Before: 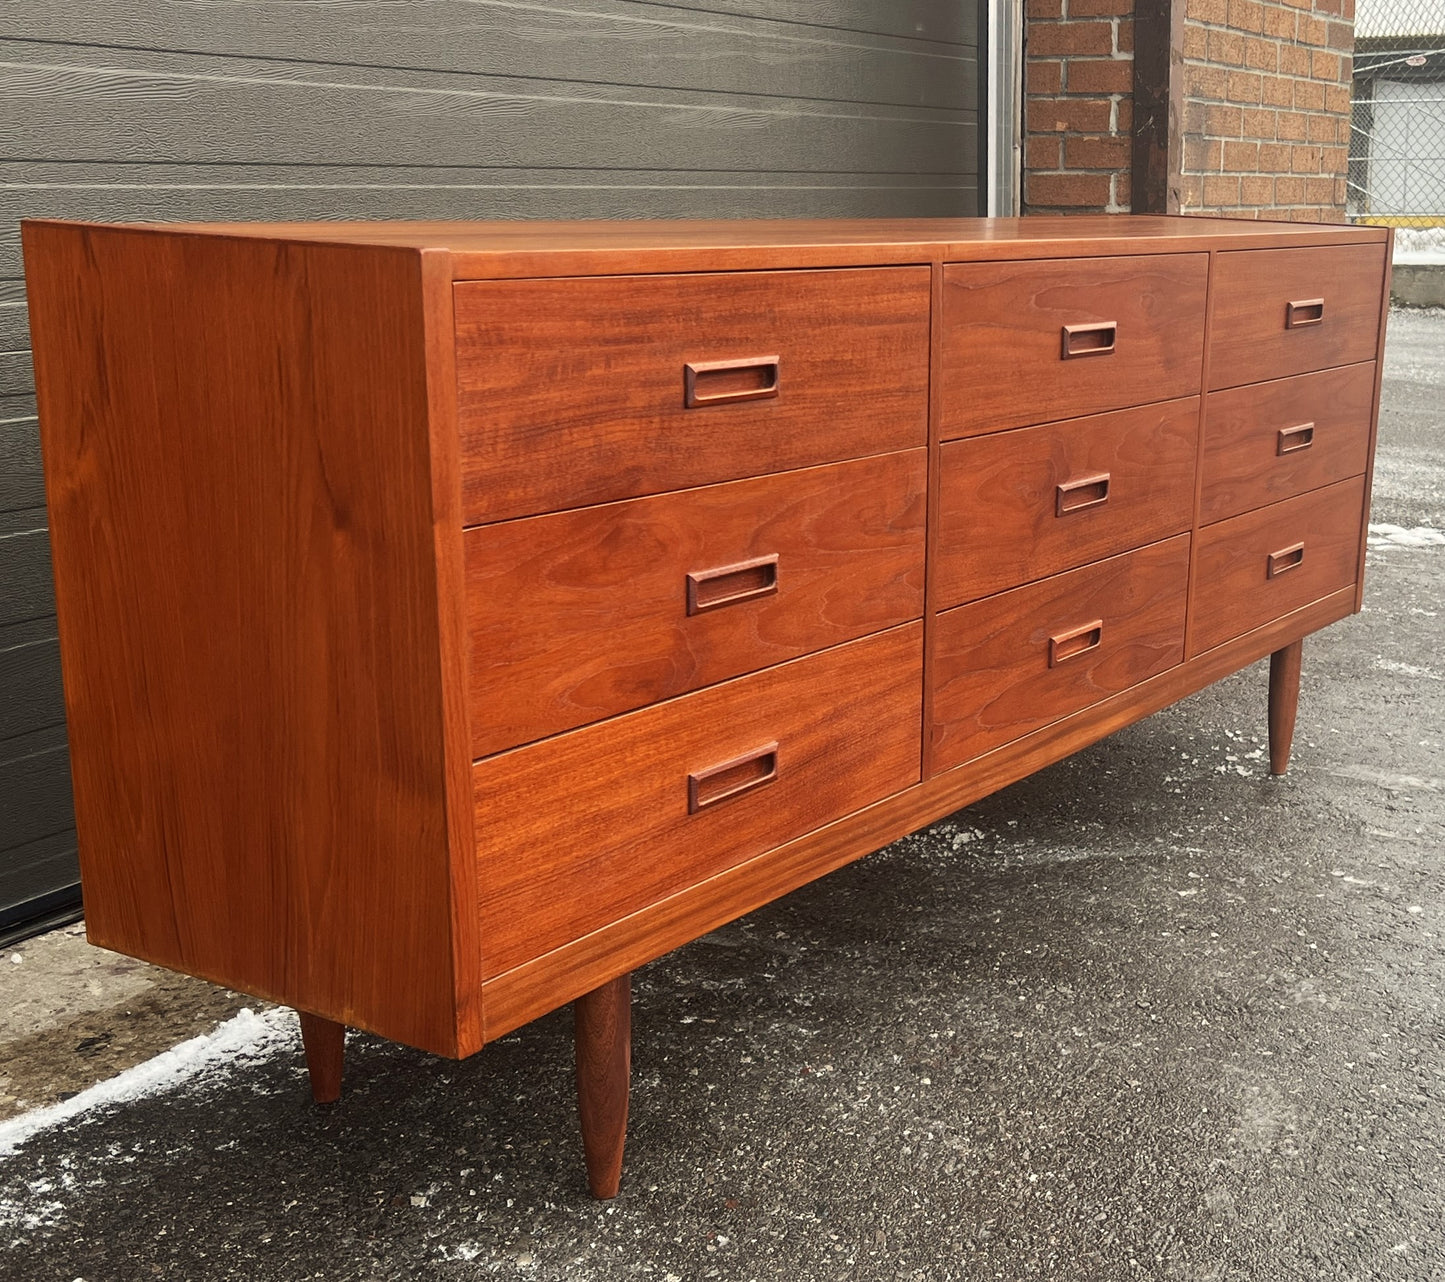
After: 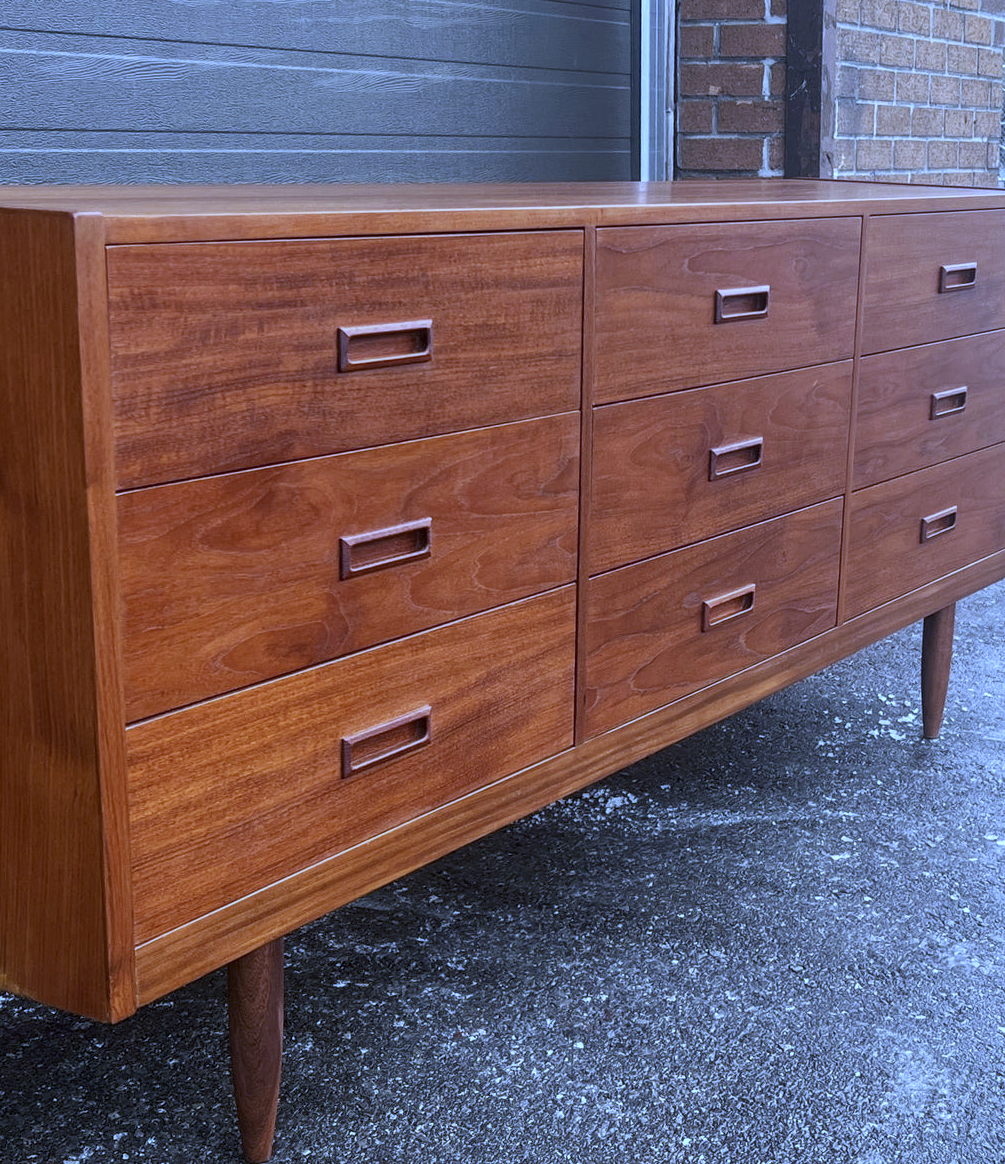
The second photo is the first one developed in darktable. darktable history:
white balance: red 0.766, blue 1.537
crop and rotate: left 24.034%, top 2.838%, right 6.406%, bottom 6.299%
local contrast: on, module defaults
